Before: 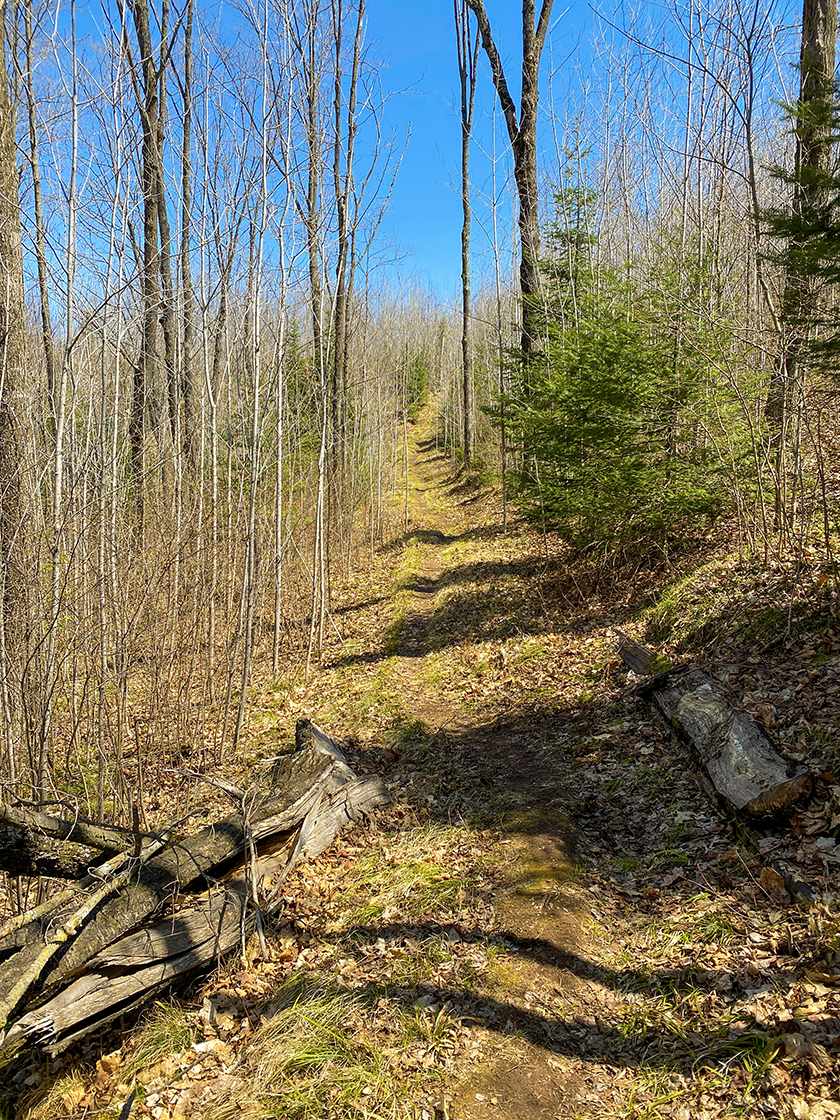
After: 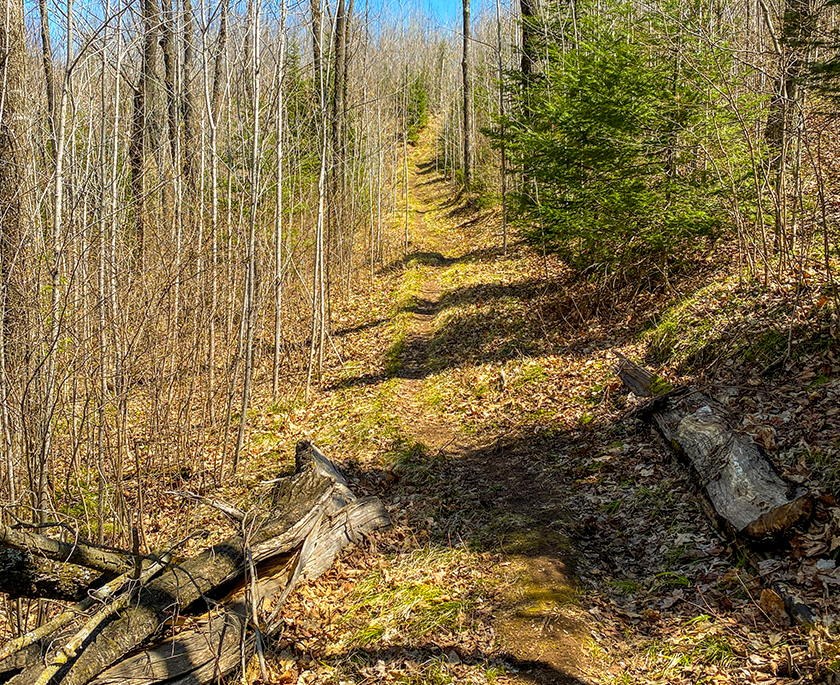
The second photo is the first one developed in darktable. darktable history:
crop and rotate: top 24.829%, bottom 13.934%
local contrast: on, module defaults
